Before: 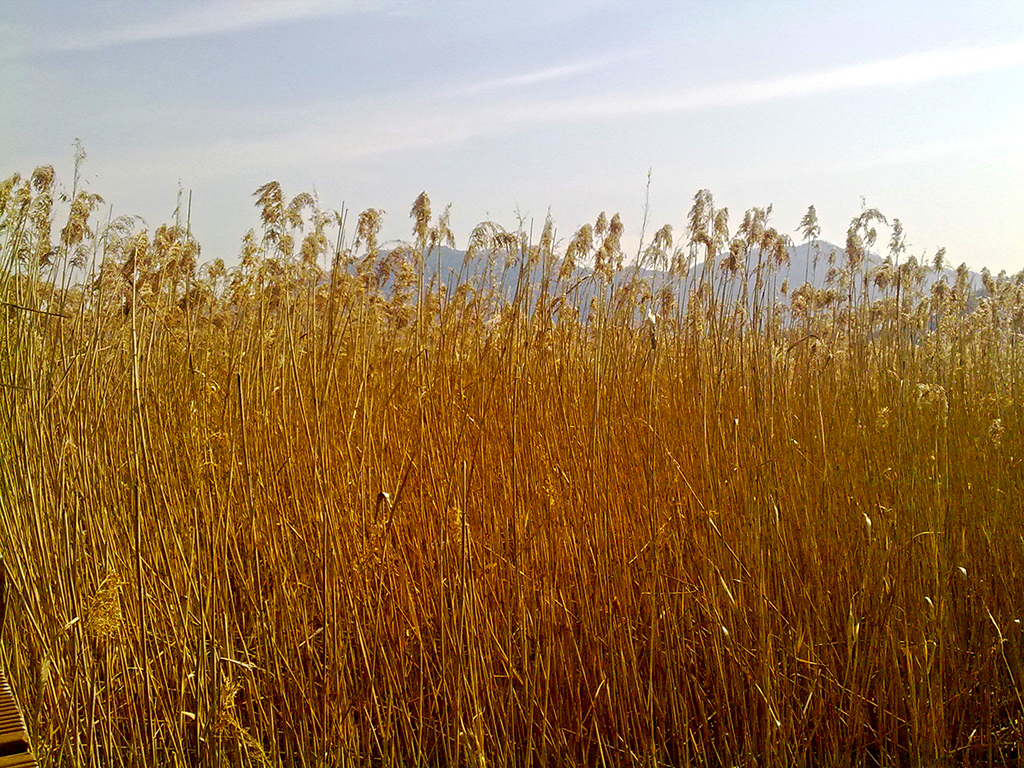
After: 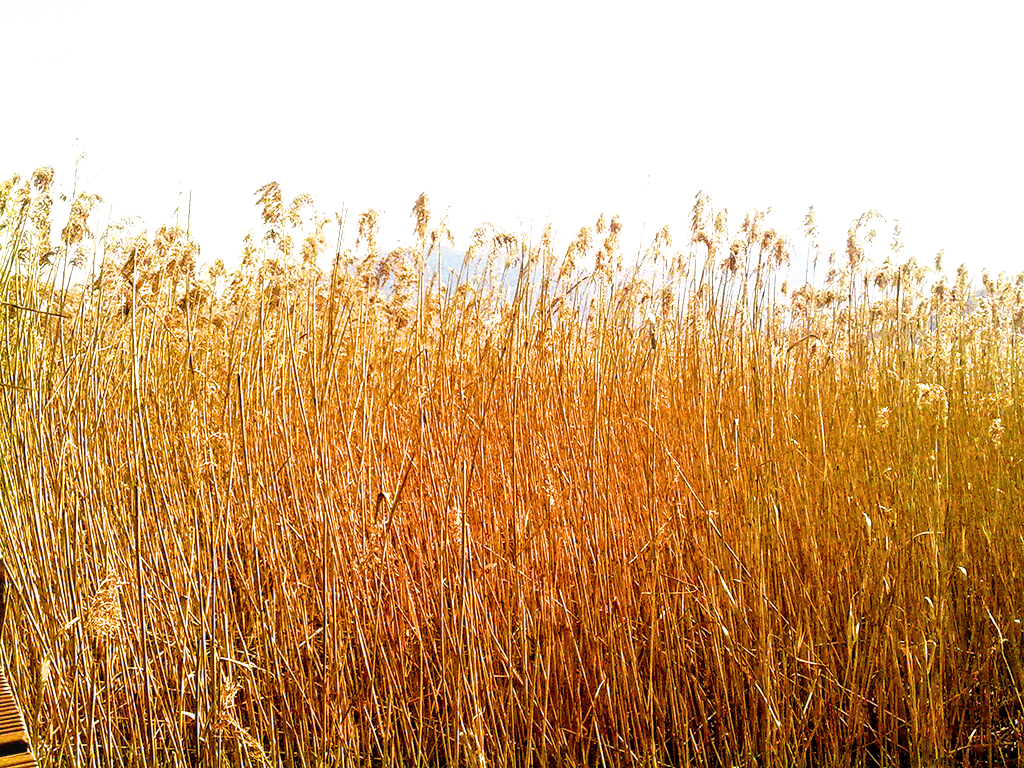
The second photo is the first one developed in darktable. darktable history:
filmic rgb: black relative exposure -4.93 EV, white relative exposure 2.84 EV, hardness 3.72
local contrast: on, module defaults
exposure: black level correction 0, exposure 1.45 EV, compensate exposure bias true, compensate highlight preservation false
